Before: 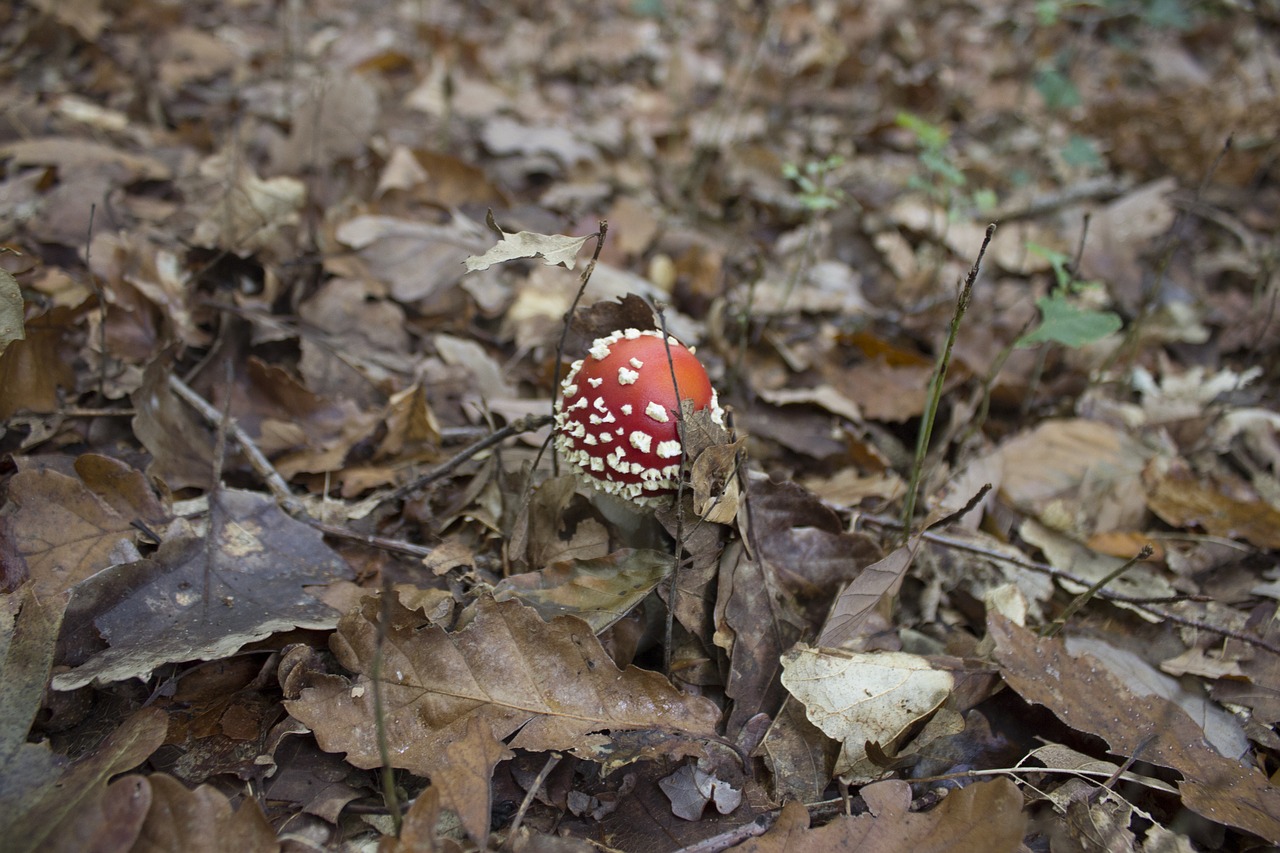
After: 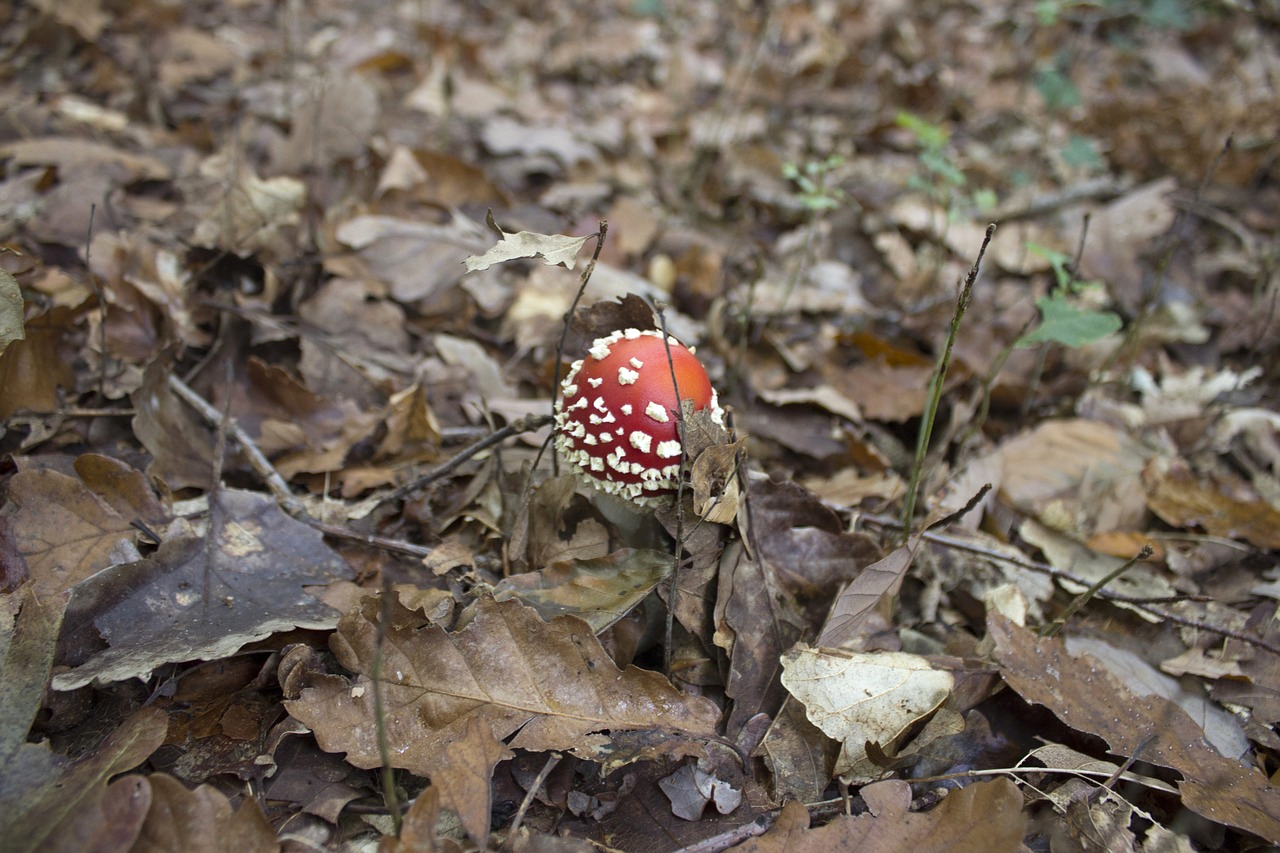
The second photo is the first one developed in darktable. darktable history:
exposure: exposure 0.219 EV, compensate highlight preservation false
